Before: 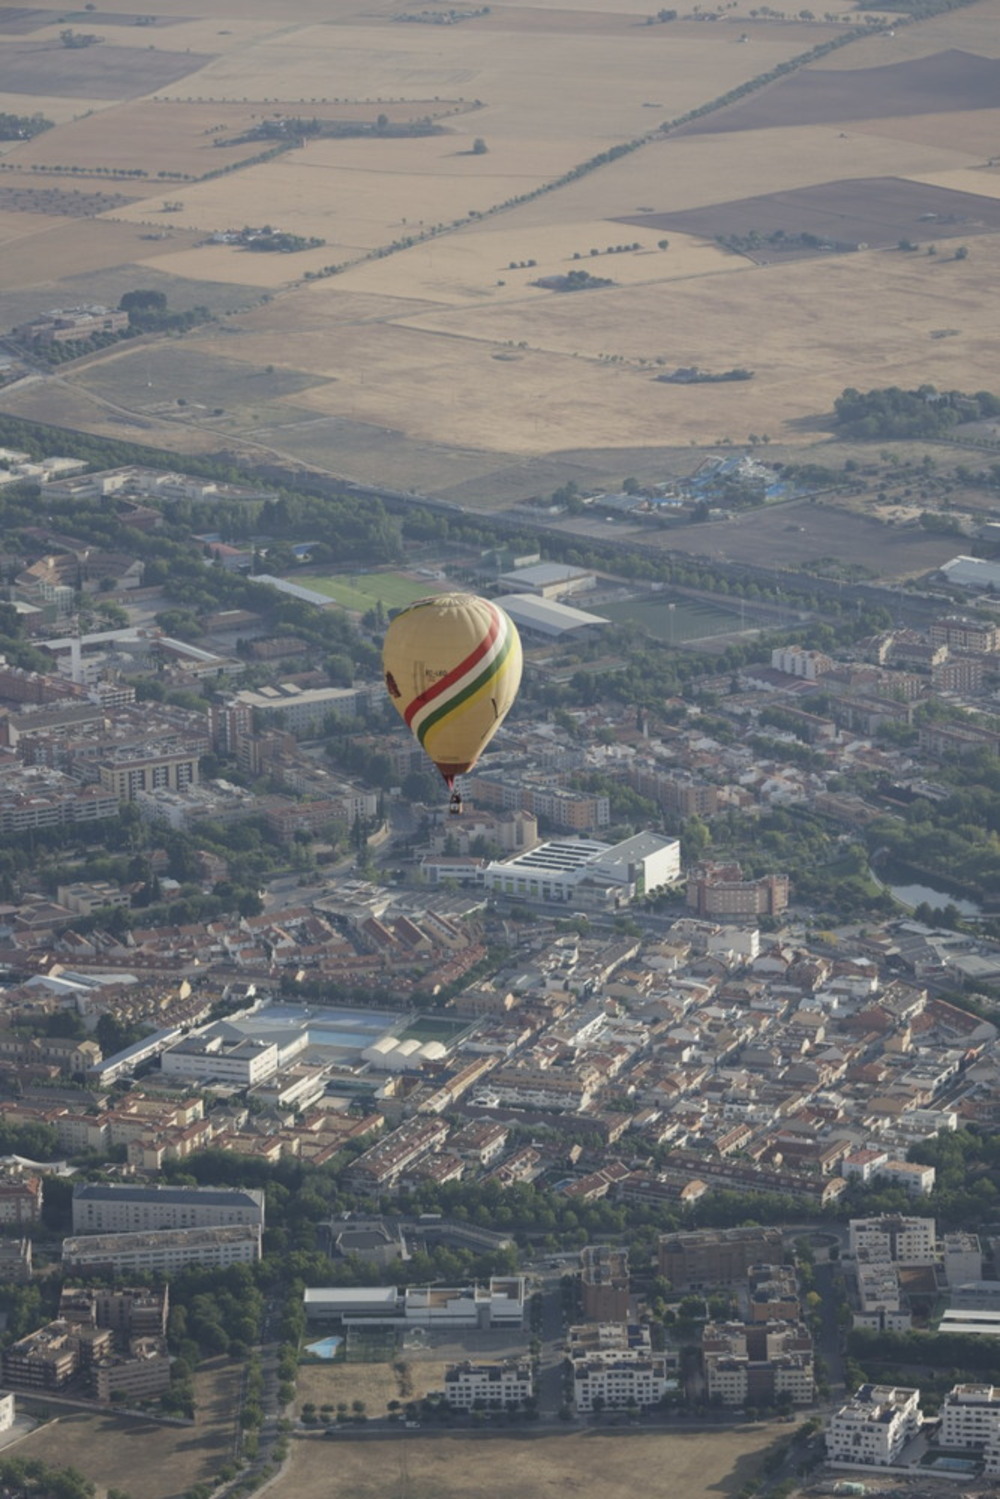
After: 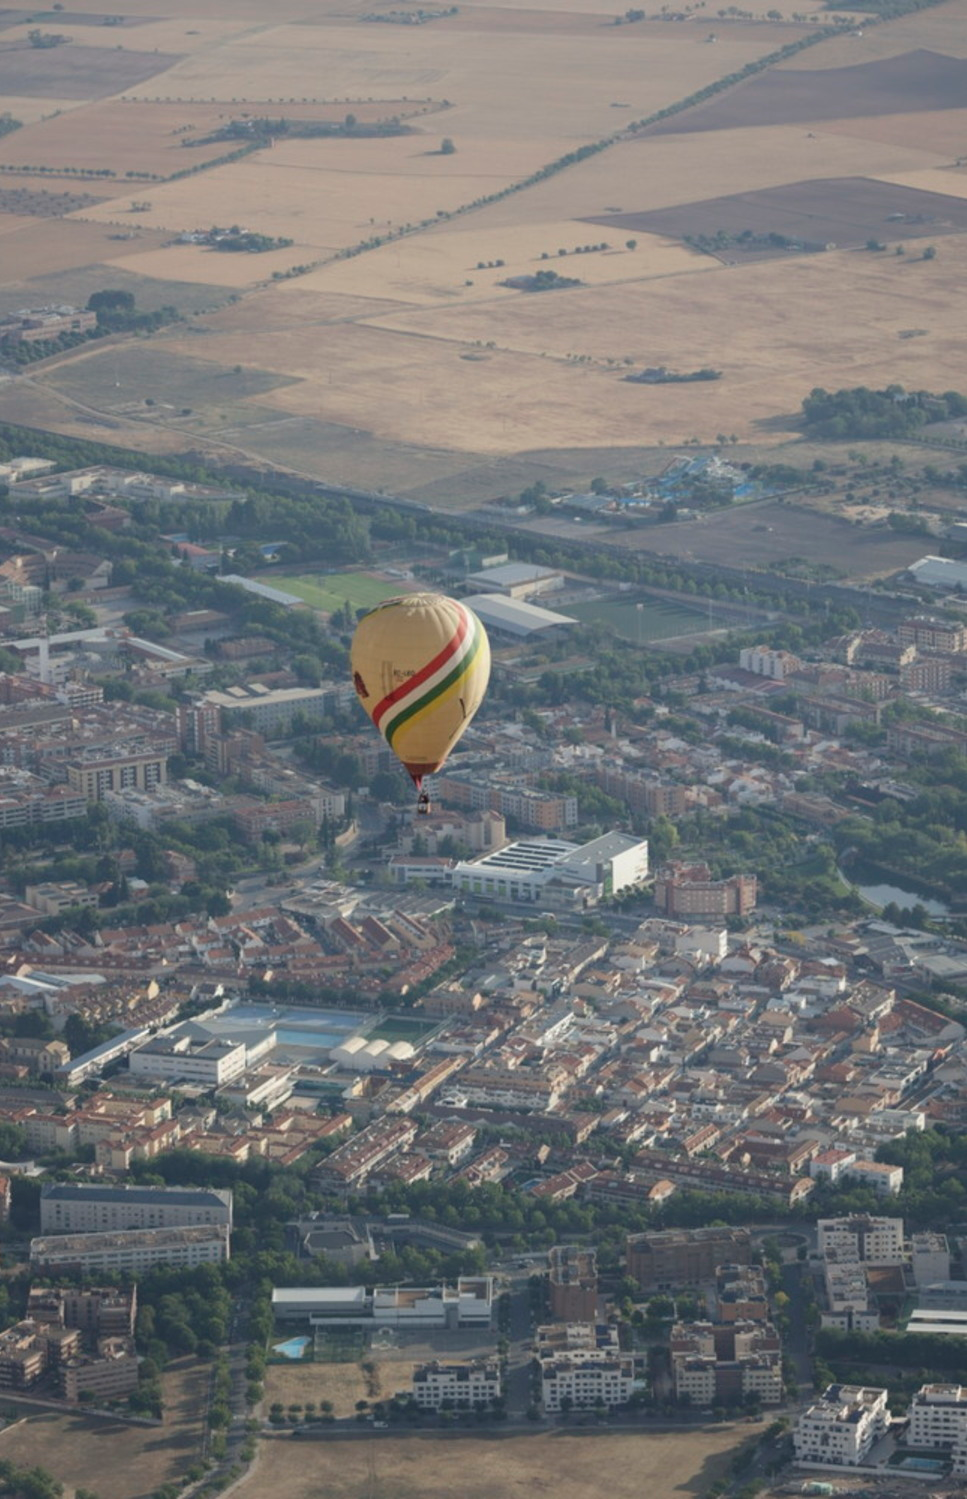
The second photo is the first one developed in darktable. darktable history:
crop and rotate: left 3.295%
